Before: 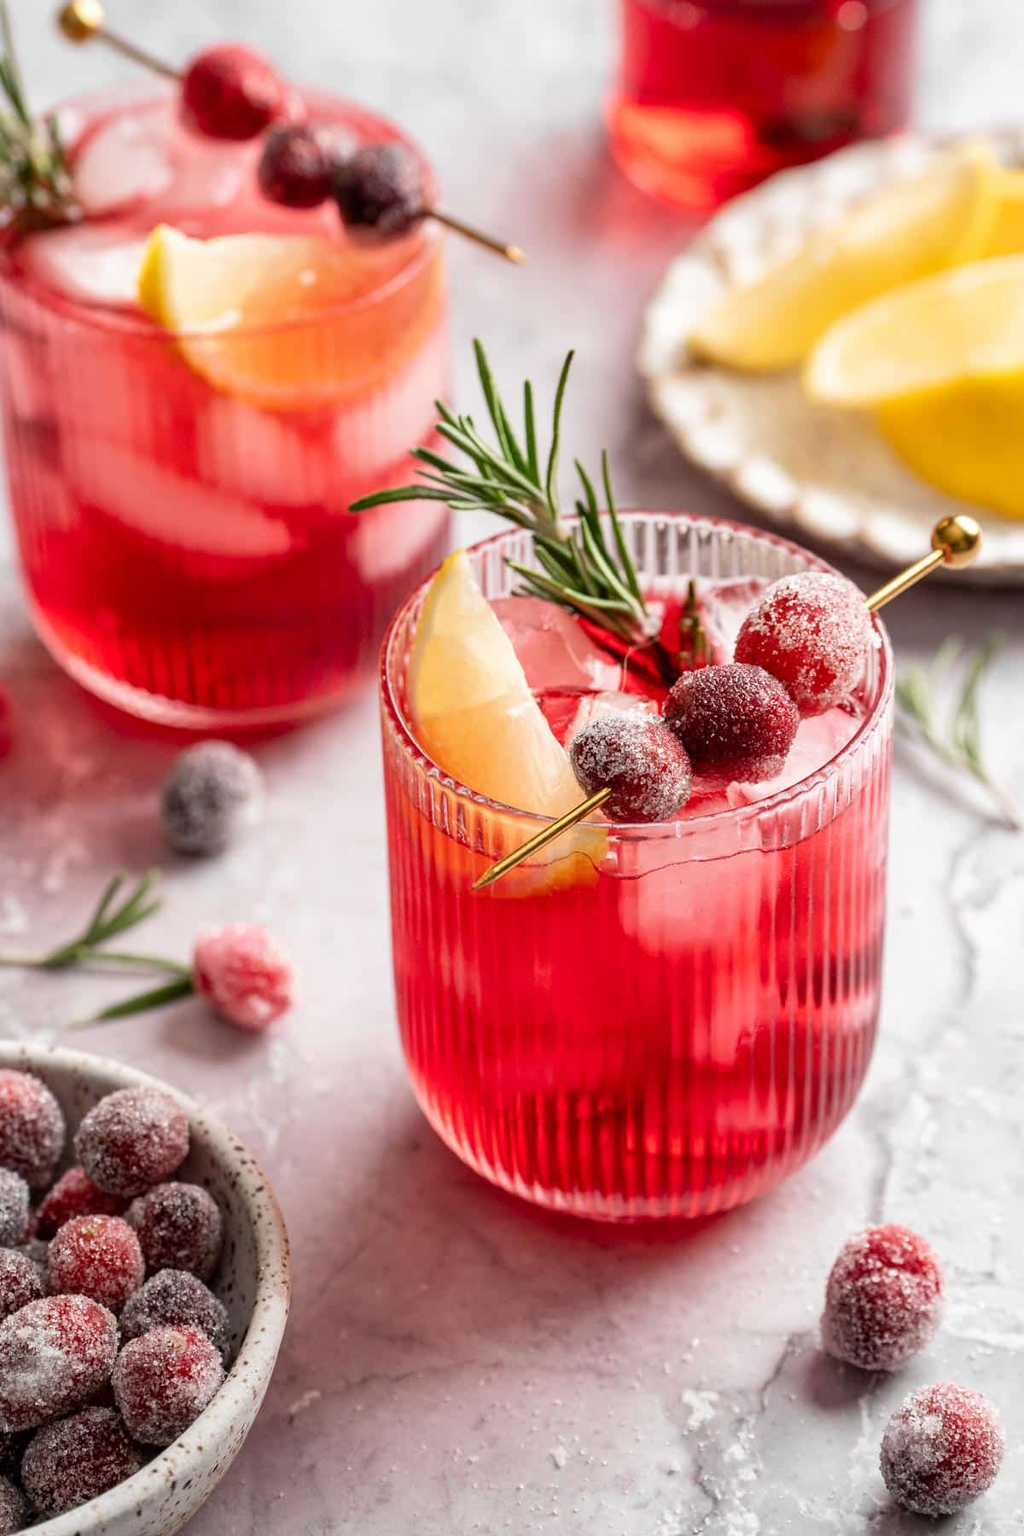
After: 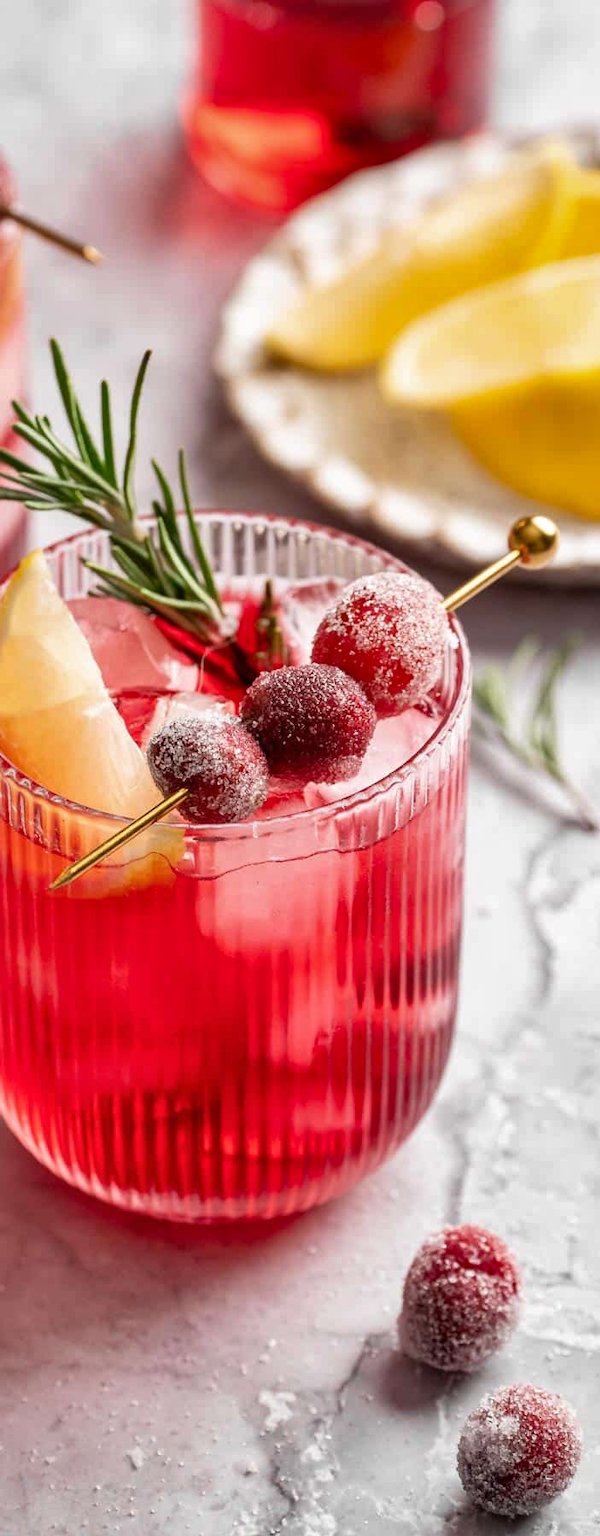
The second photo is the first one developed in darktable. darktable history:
crop: left 41.402%
shadows and highlights: low approximation 0.01, soften with gaussian
